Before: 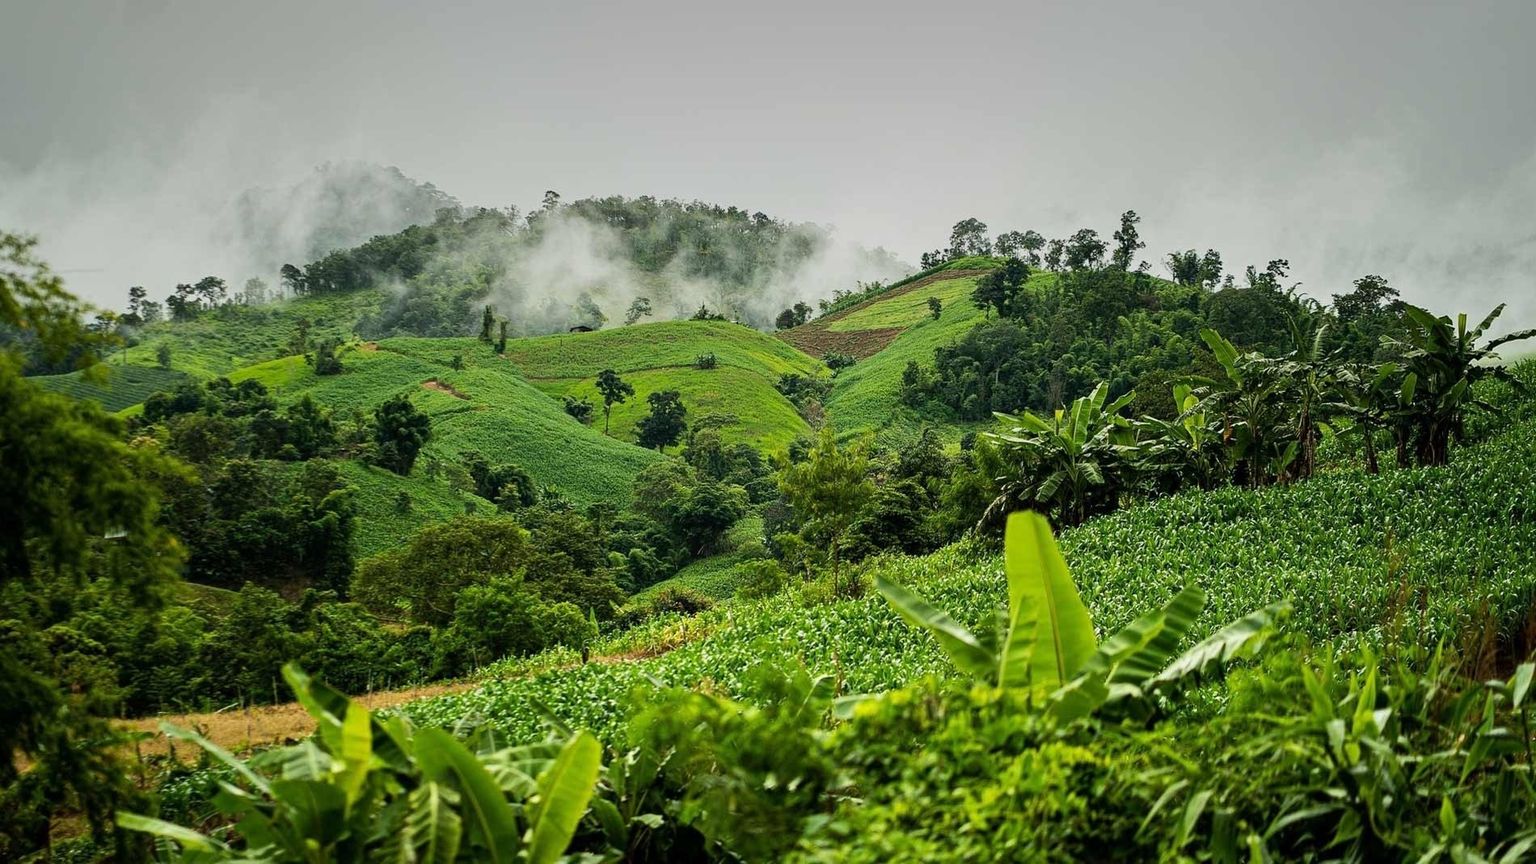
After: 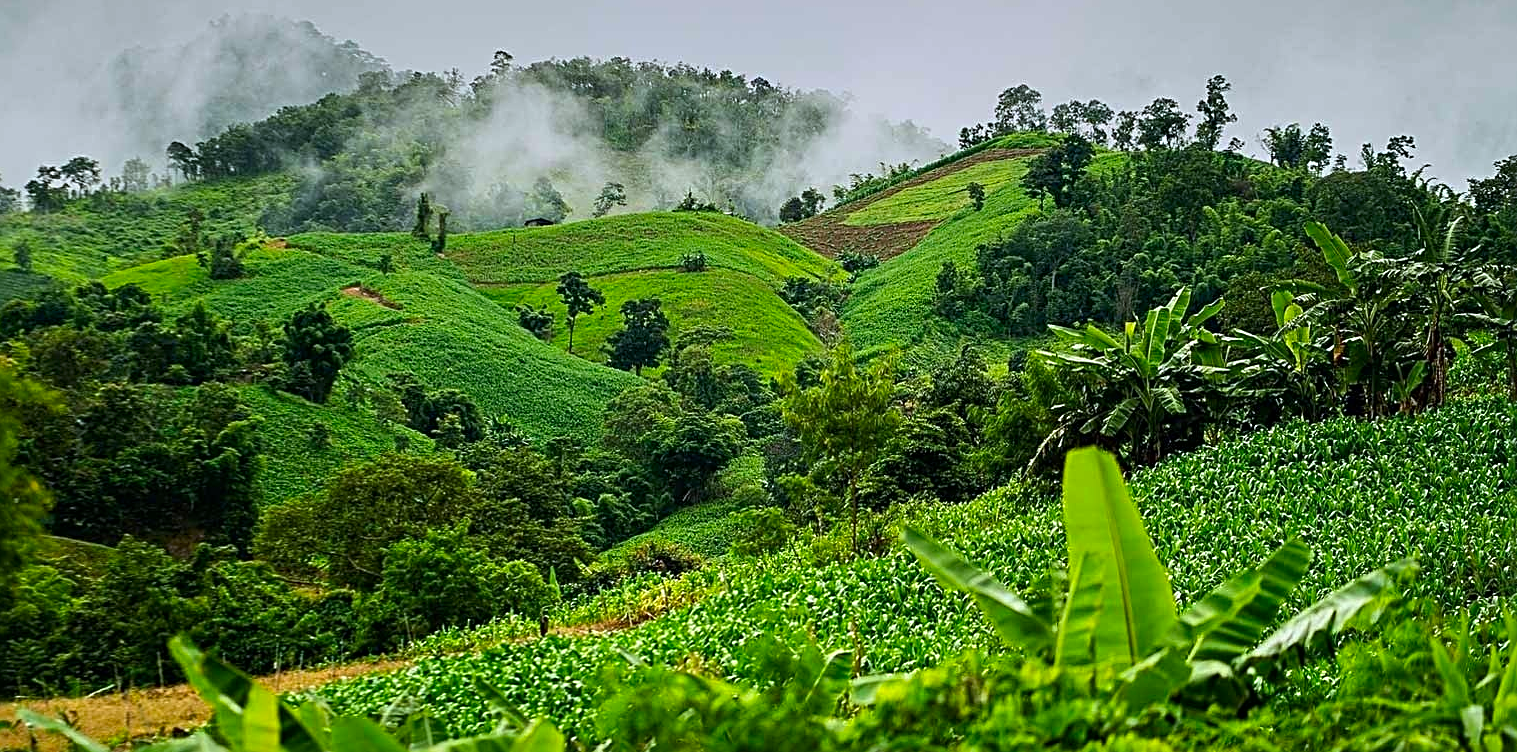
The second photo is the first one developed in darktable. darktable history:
contrast brightness saturation: brightness -0.02, saturation 0.338
crop: left 9.486%, top 17.336%, right 10.638%, bottom 12.31%
sharpen: radius 2.659, amount 0.674
color calibration: illuminant as shot in camera, x 0.358, y 0.373, temperature 4628.91 K
